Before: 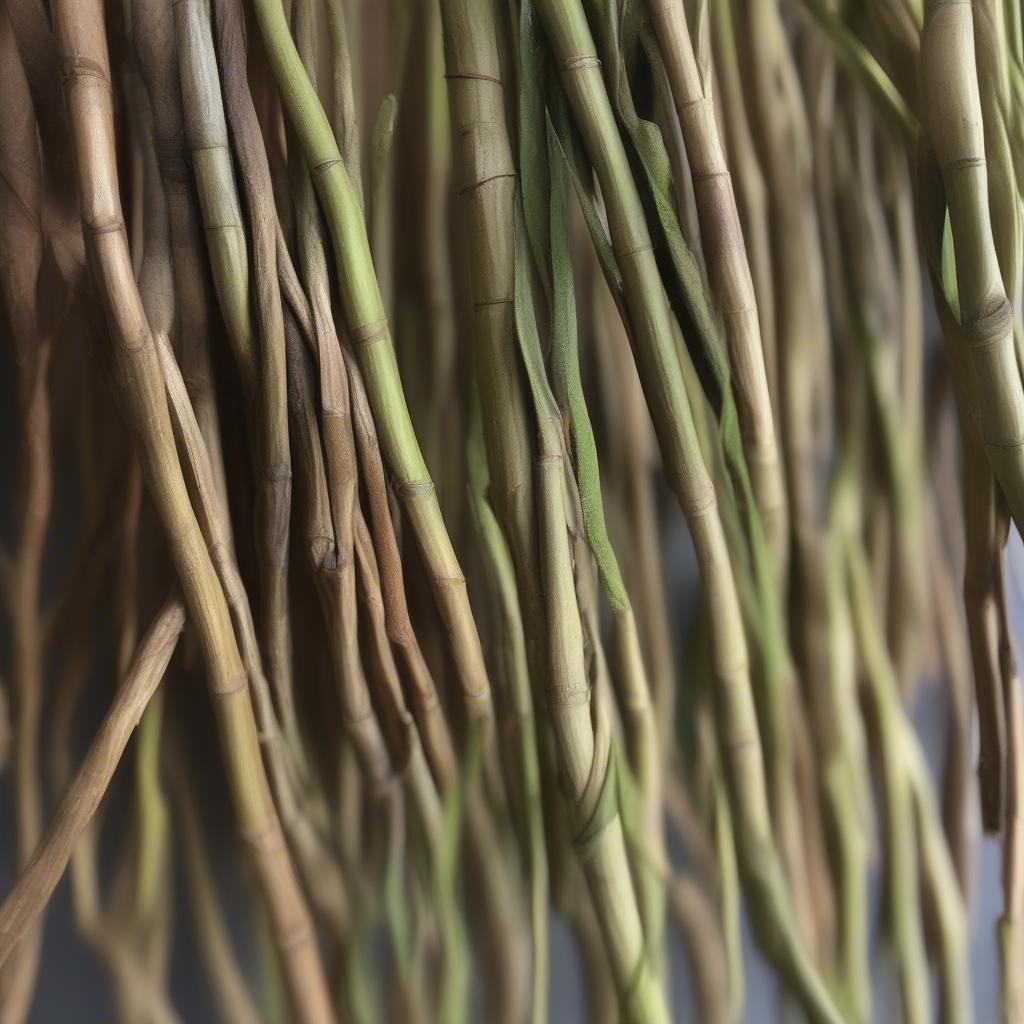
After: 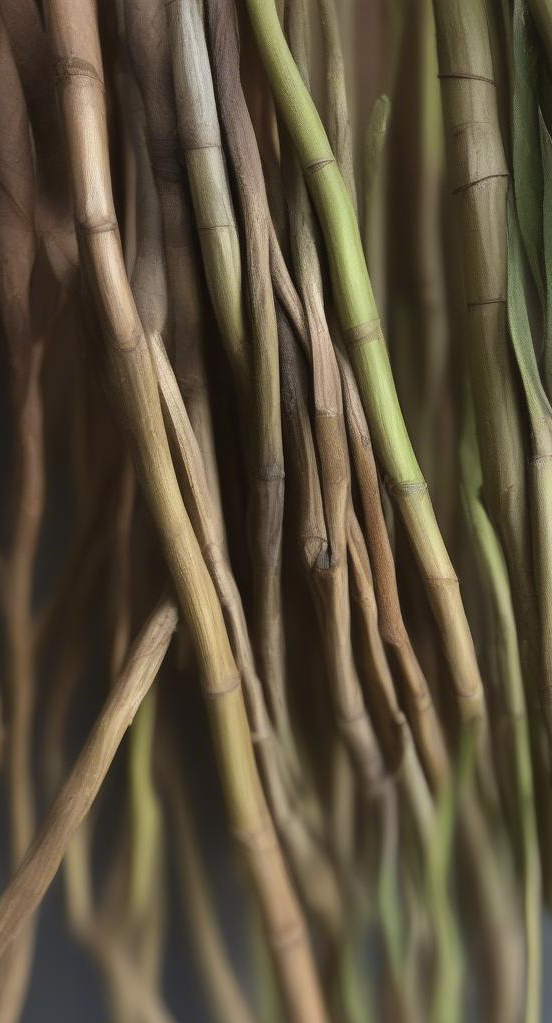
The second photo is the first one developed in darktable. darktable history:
crop: left 0.703%, right 45.368%, bottom 0.09%
